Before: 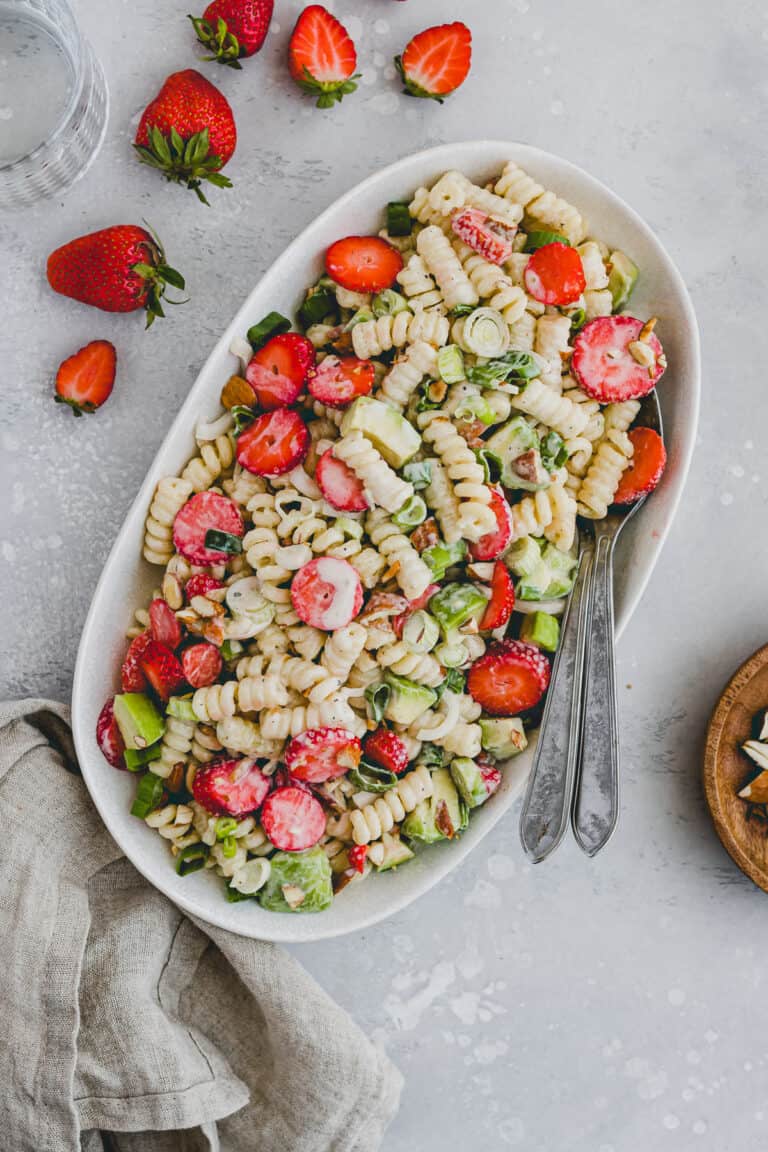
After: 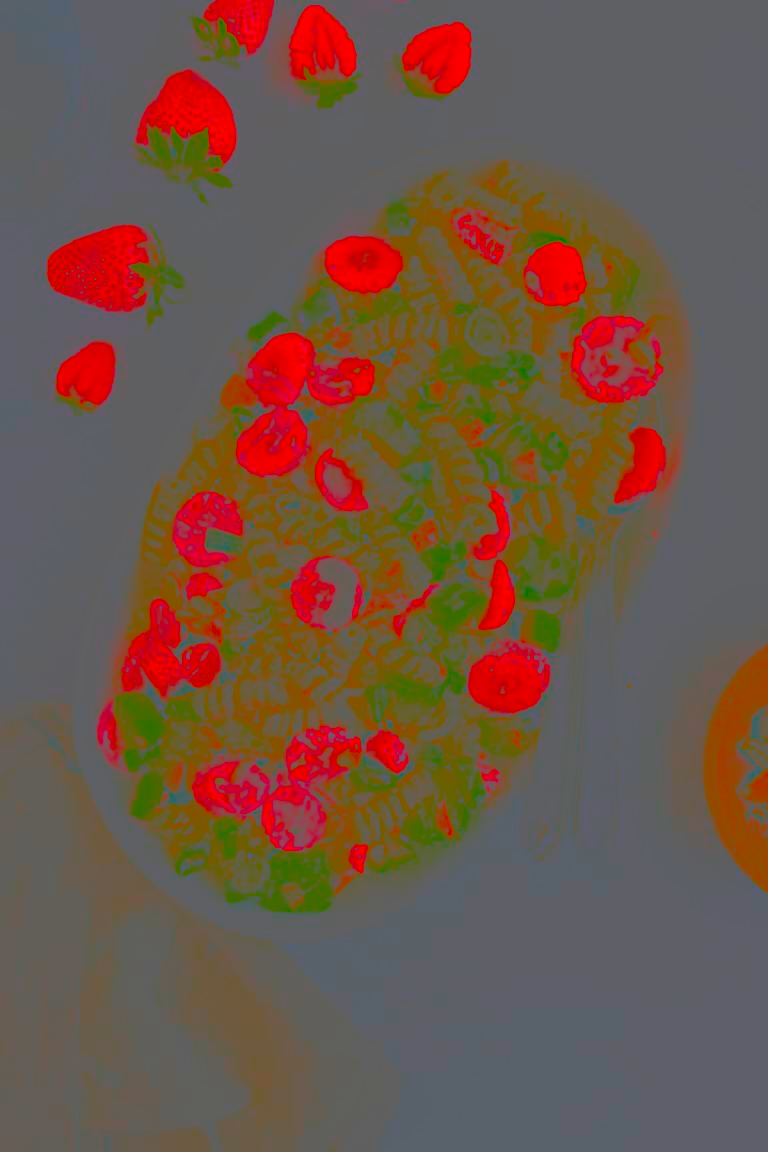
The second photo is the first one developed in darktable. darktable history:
contrast brightness saturation: contrast -0.986, brightness -0.16, saturation 0.732
